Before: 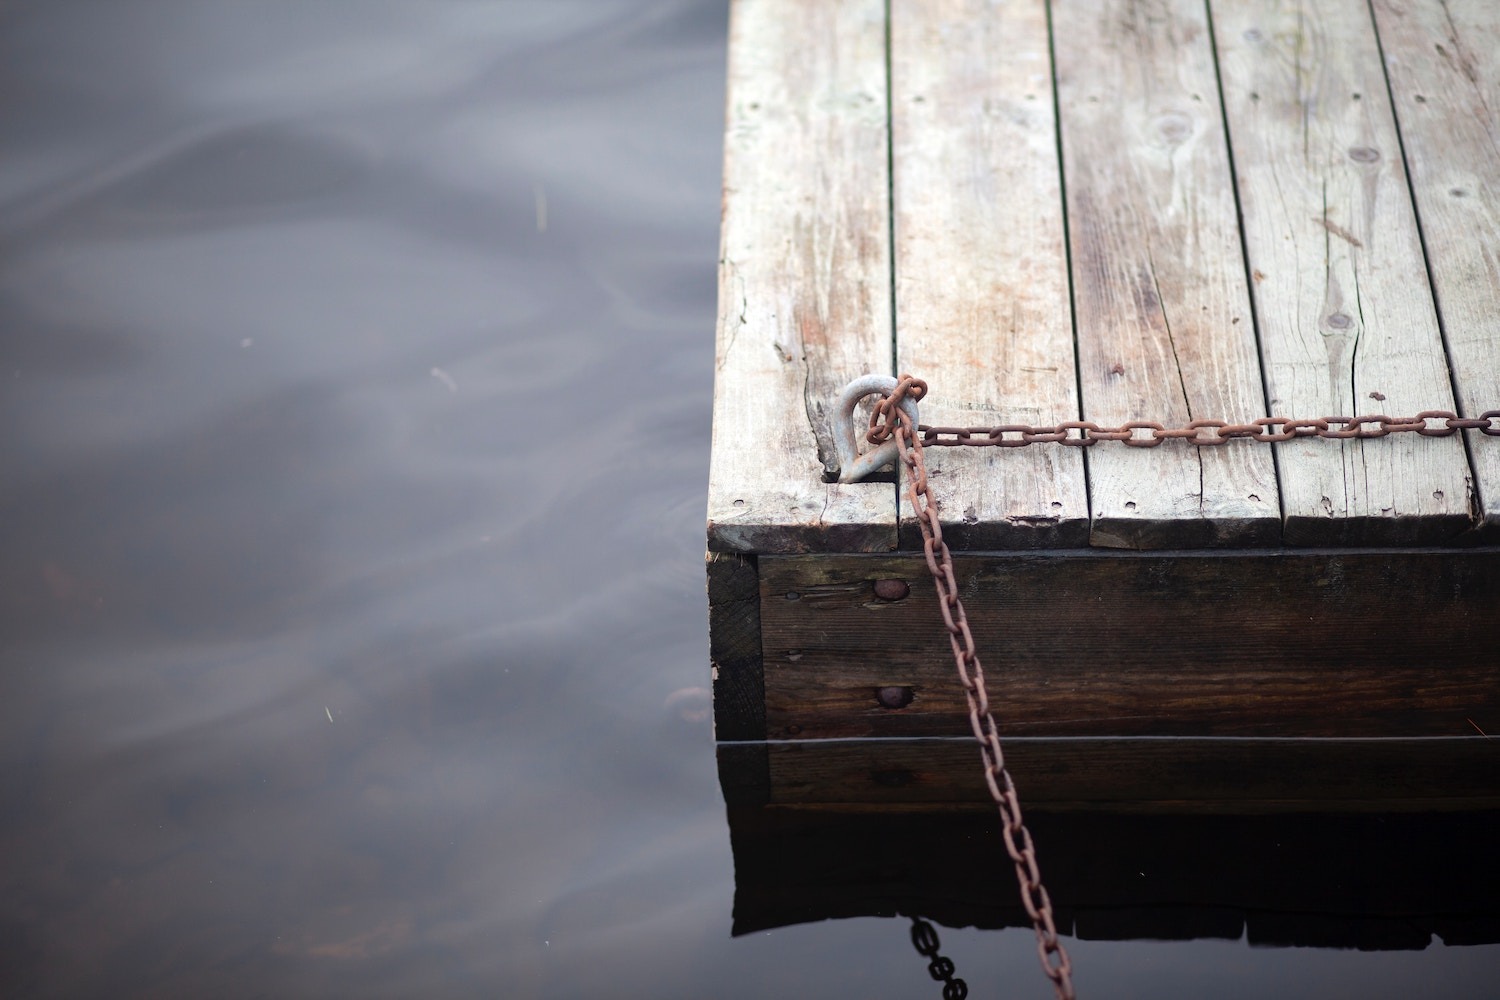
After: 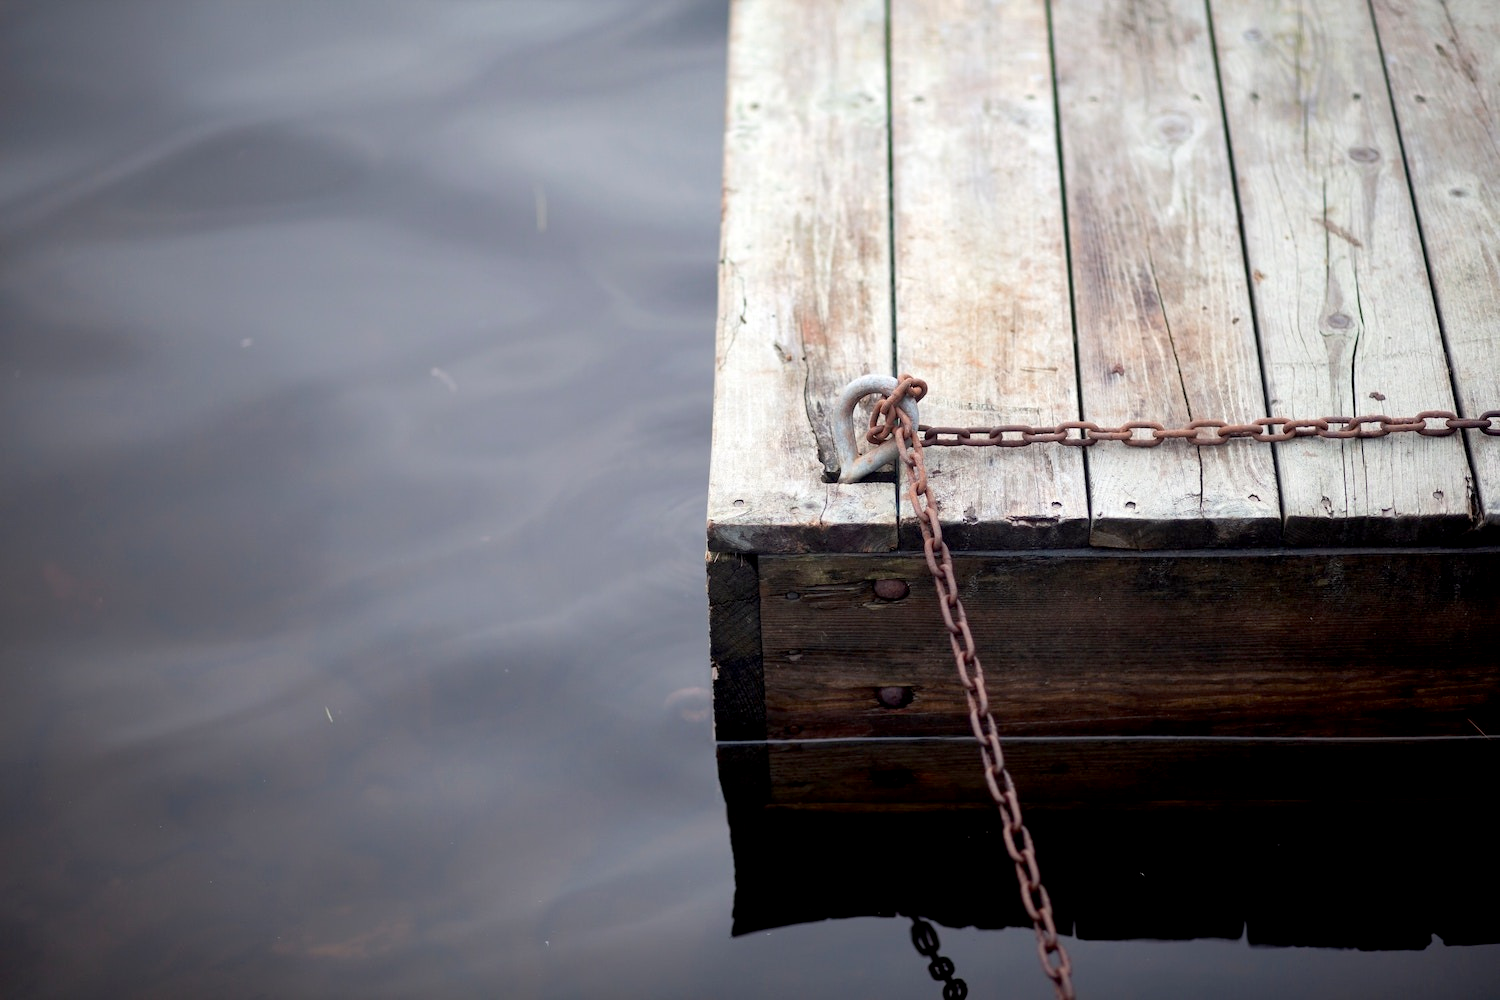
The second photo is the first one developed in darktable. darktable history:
exposure: black level correction 0.006, compensate highlight preservation false
